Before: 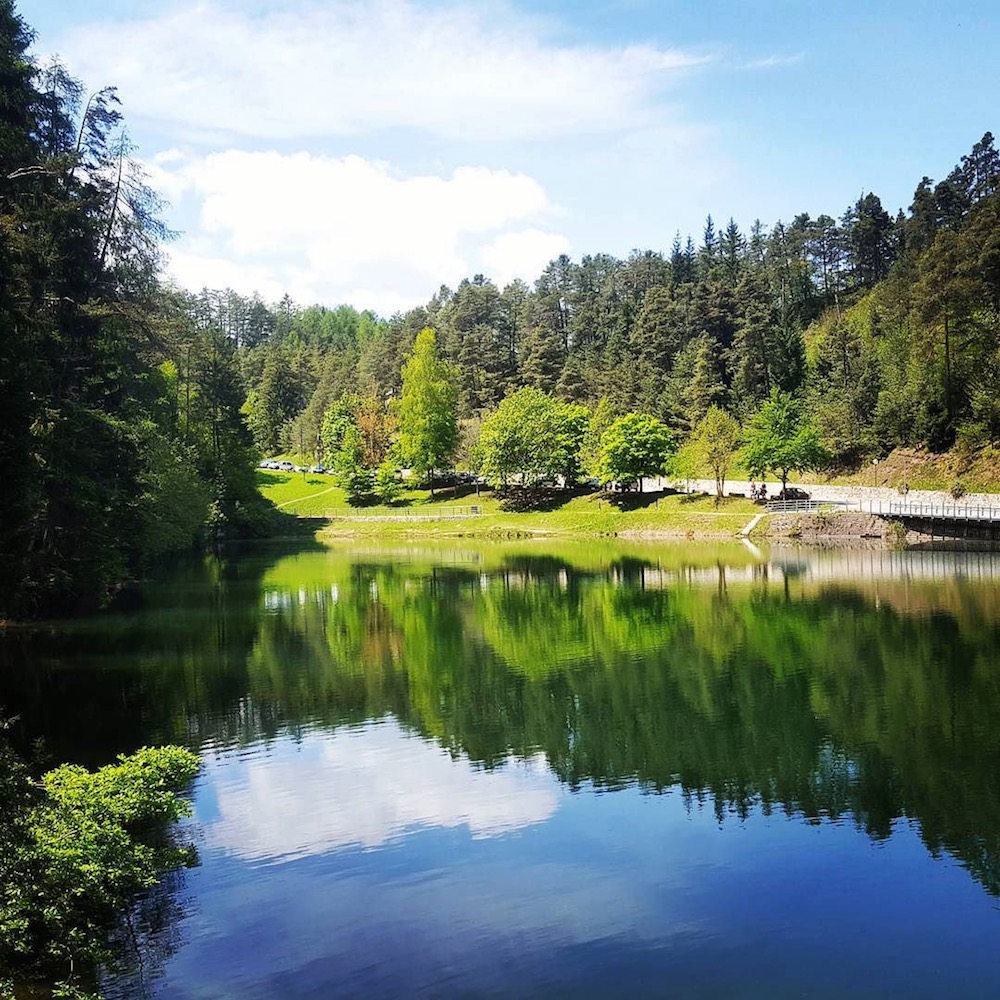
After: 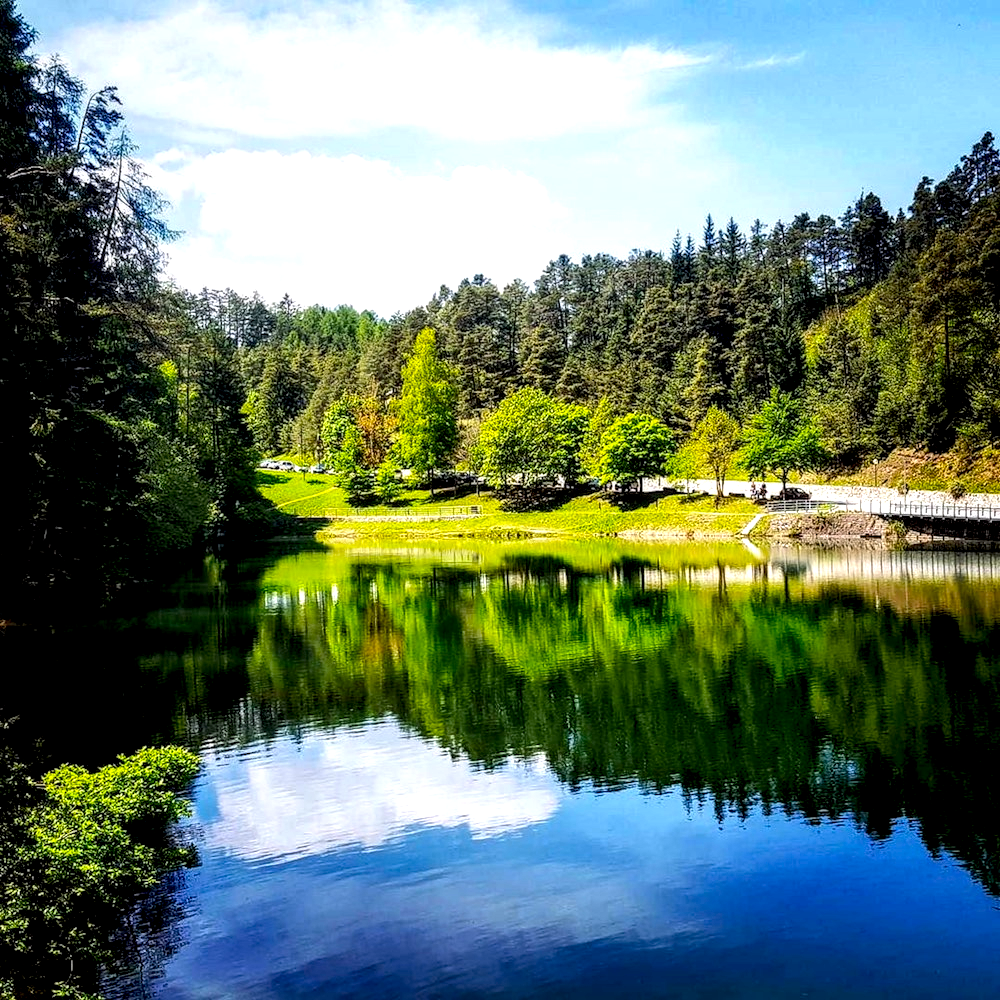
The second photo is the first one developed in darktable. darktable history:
color balance: lift [1, 1.001, 0.999, 1.001], gamma [1, 1.004, 1.007, 0.993], gain [1, 0.991, 0.987, 1.013], contrast 10%, output saturation 120%
local contrast: highlights 20%, shadows 70%, detail 170%
exposure: black level correction 0.011, compensate highlight preservation false
